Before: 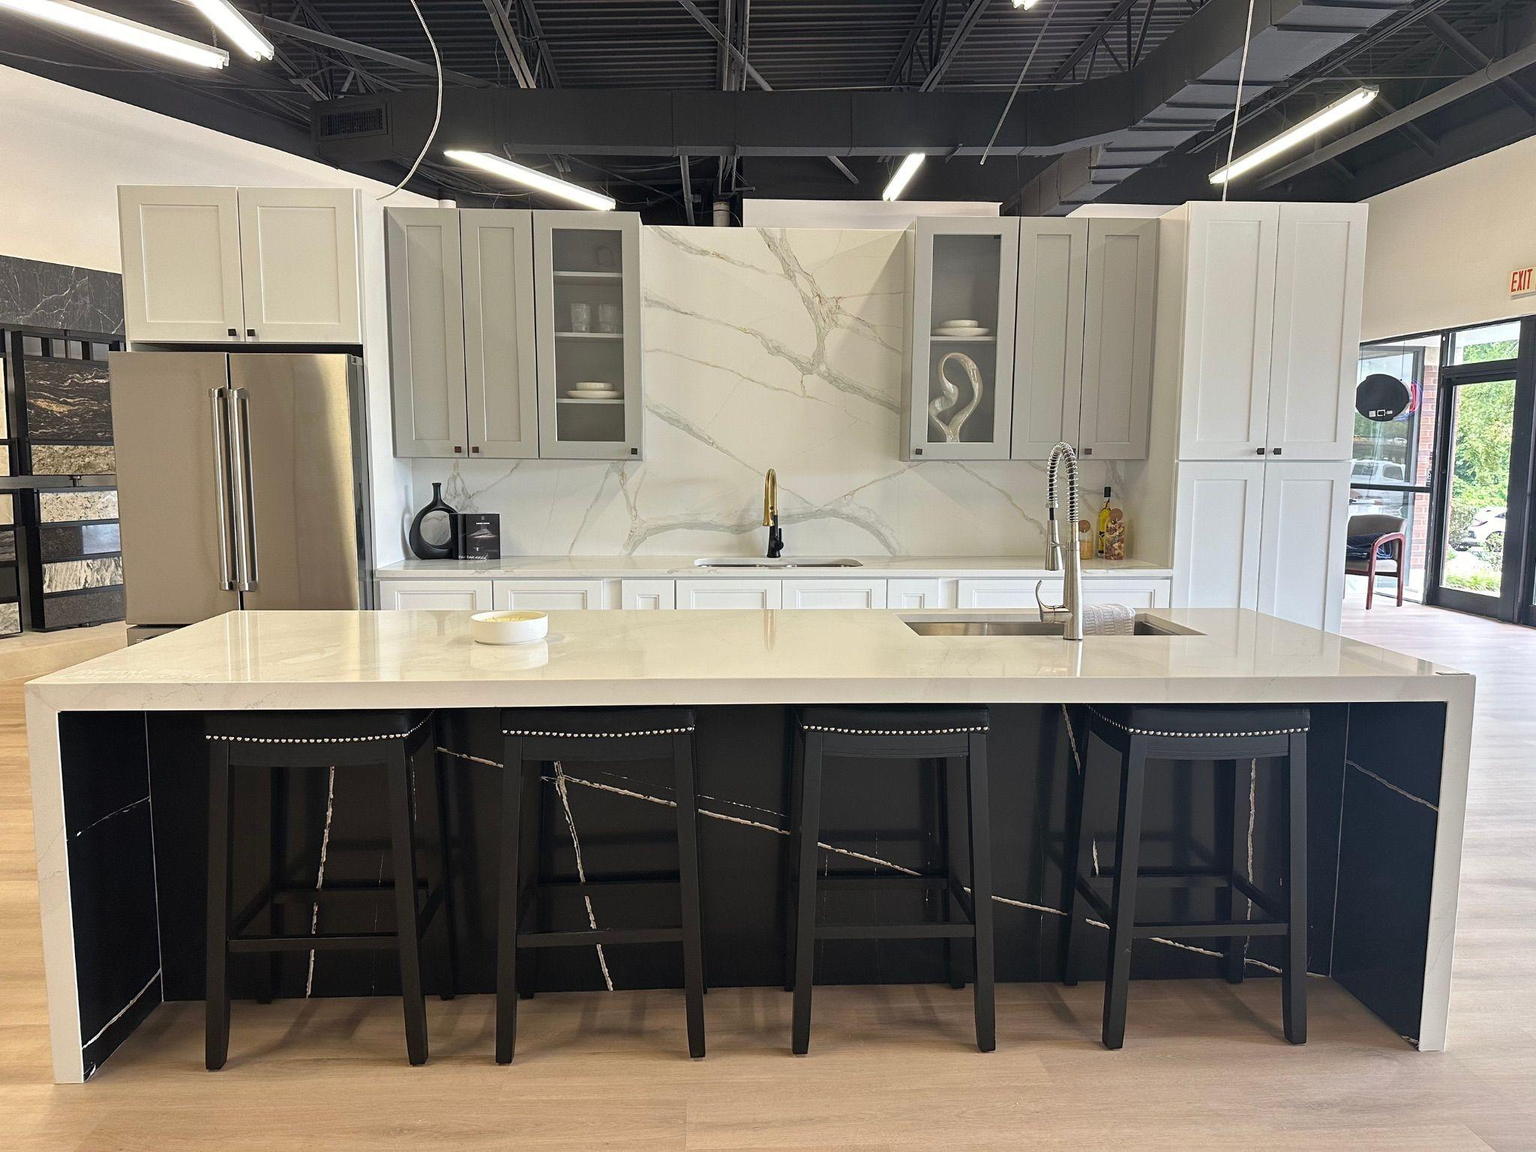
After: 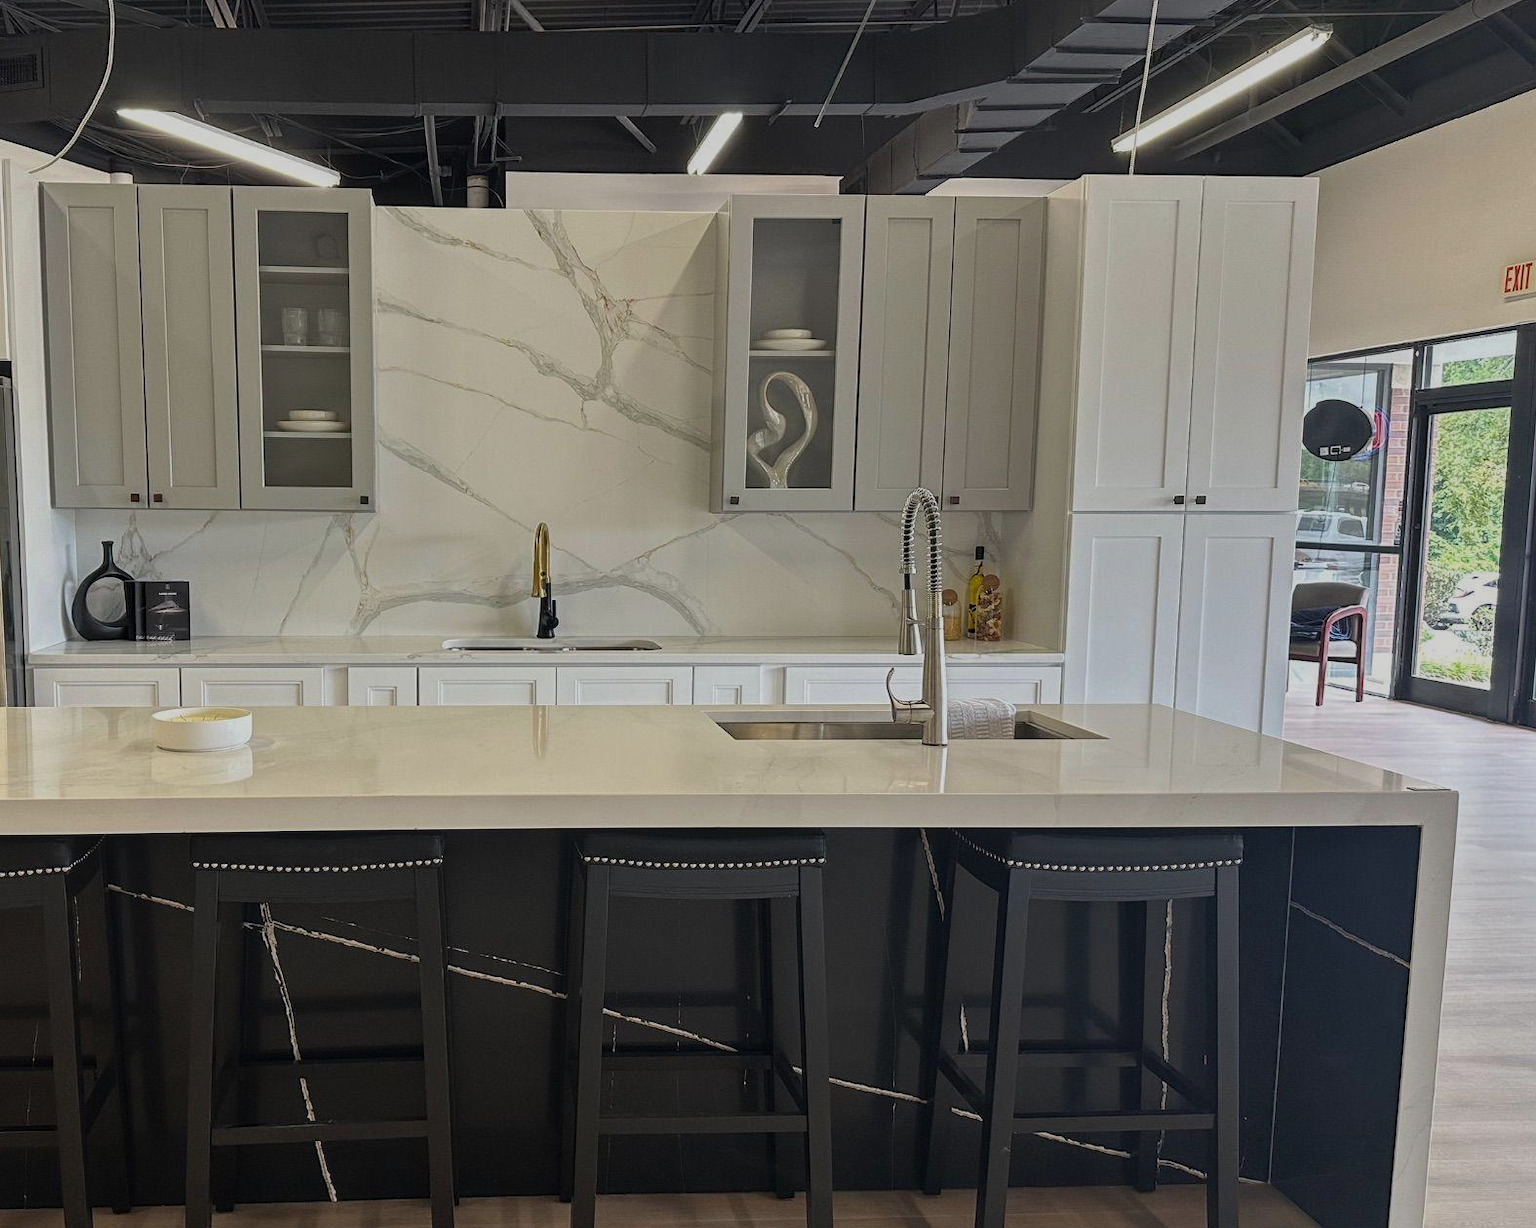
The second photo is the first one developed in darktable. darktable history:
local contrast: detail 115%
exposure: exposure -0.582 EV, compensate highlight preservation false
shadows and highlights: radius 334.93, shadows 63.48, highlights 6.06, compress 87.7%, highlights color adjustment 39.73%, soften with gaussian
crop: left 23.095%, top 5.827%, bottom 11.854%
